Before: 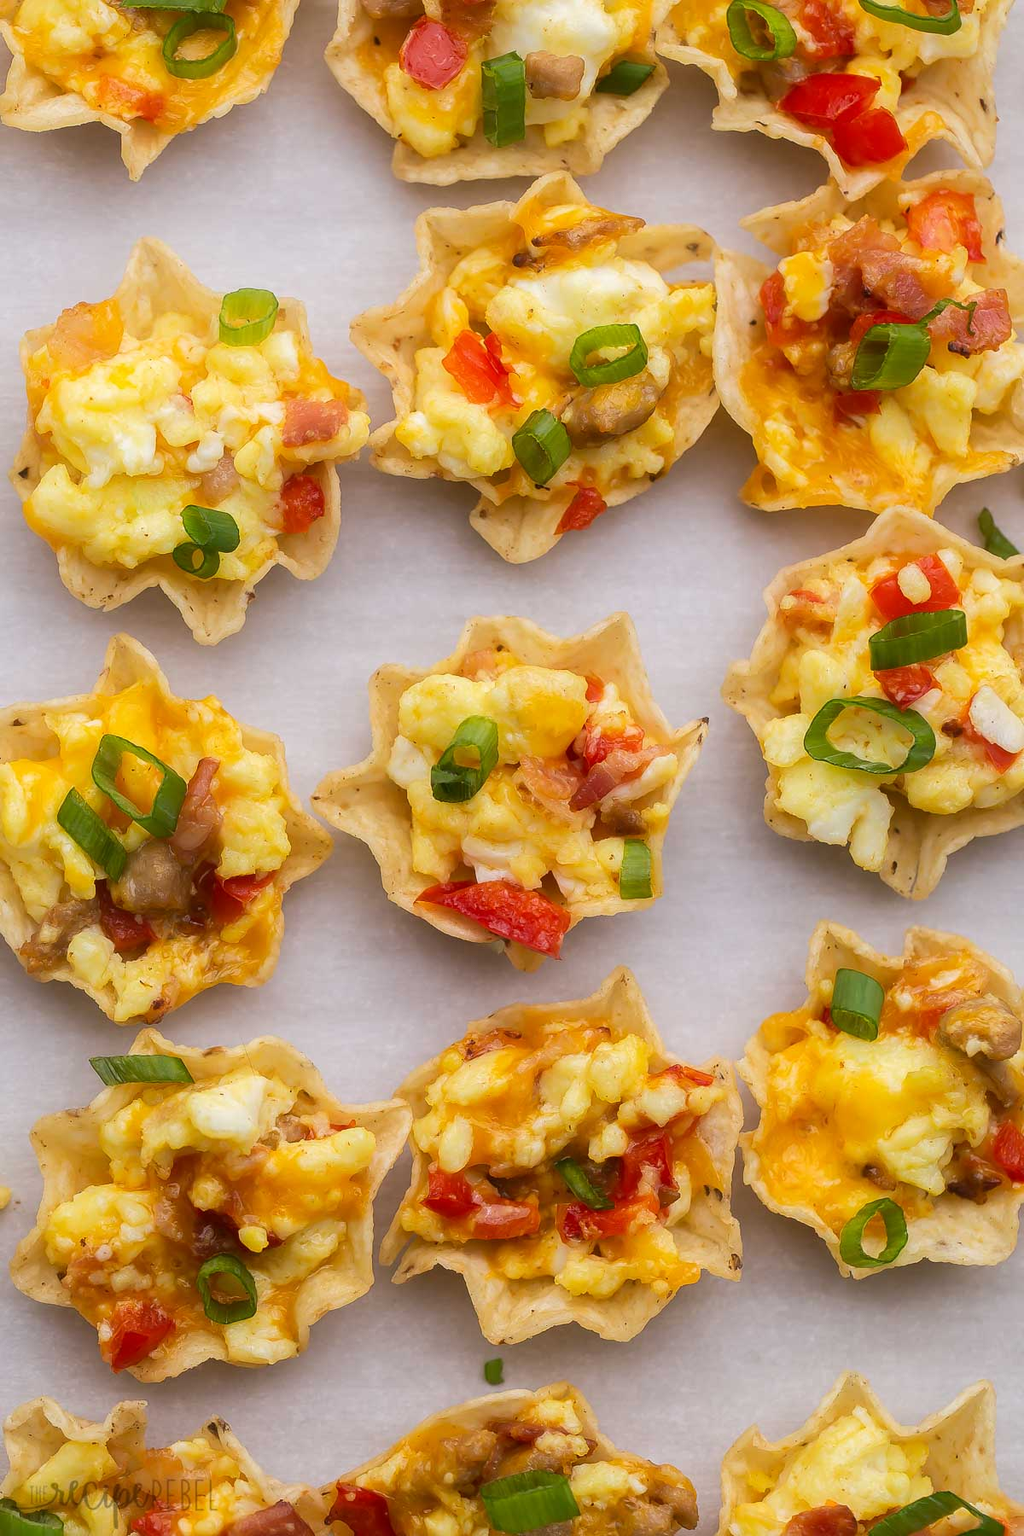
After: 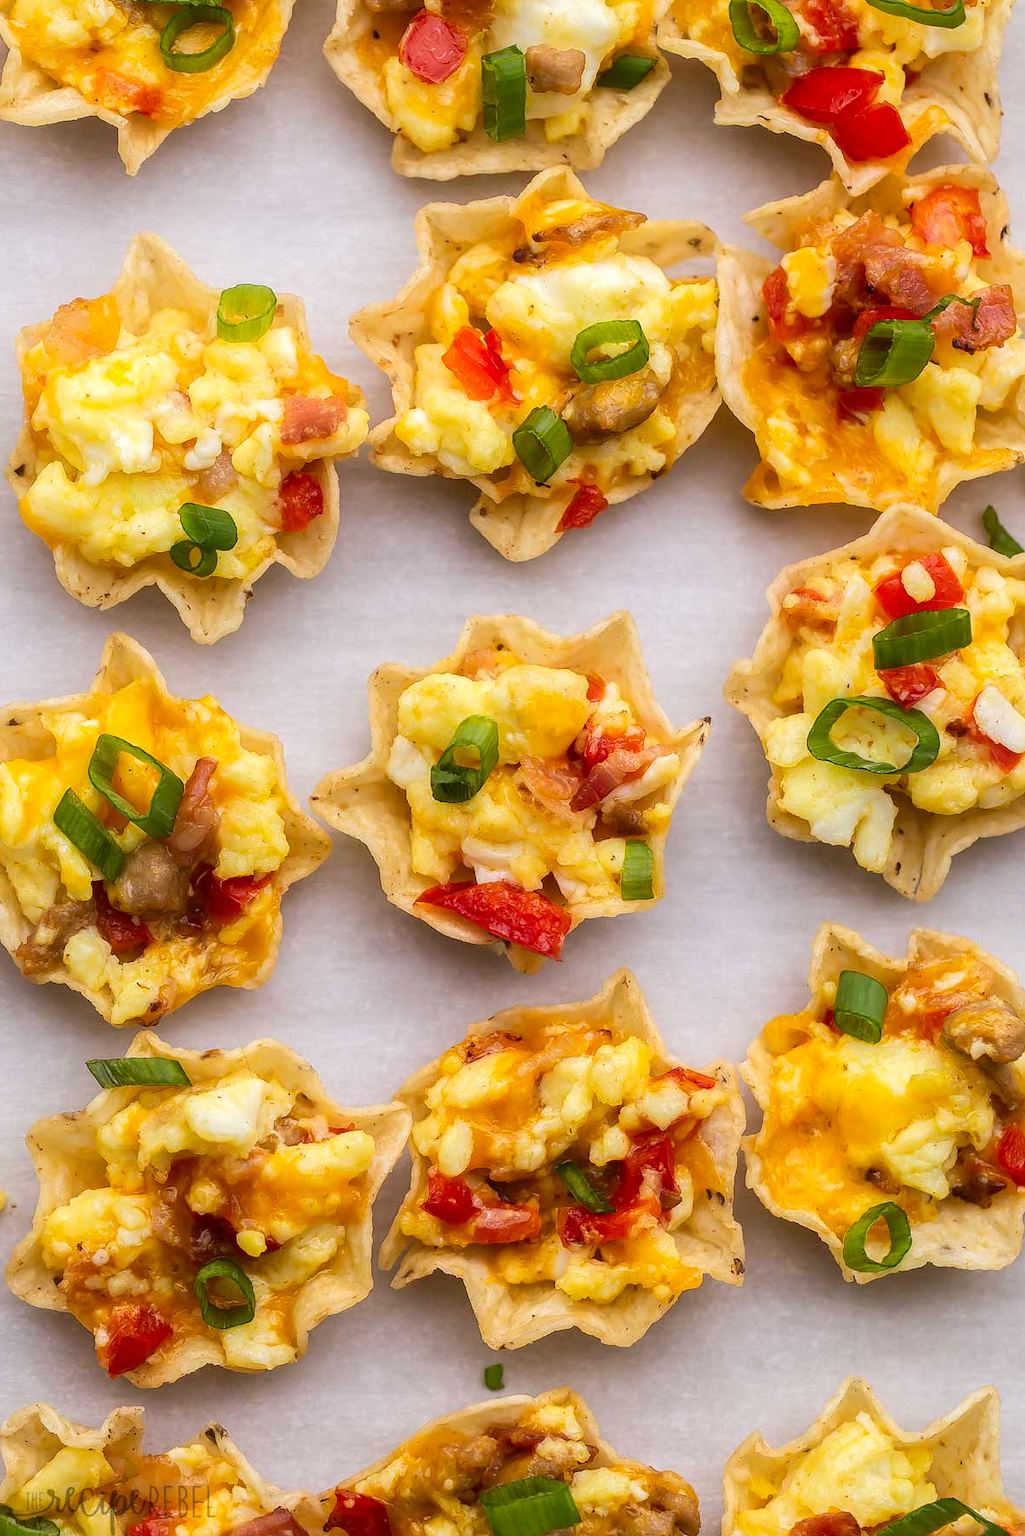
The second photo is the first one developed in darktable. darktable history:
contrast brightness saturation: contrast 0.1, brightness 0.03, saturation 0.09
local contrast: on, module defaults
crop: left 0.434%, top 0.485%, right 0.244%, bottom 0.386%
